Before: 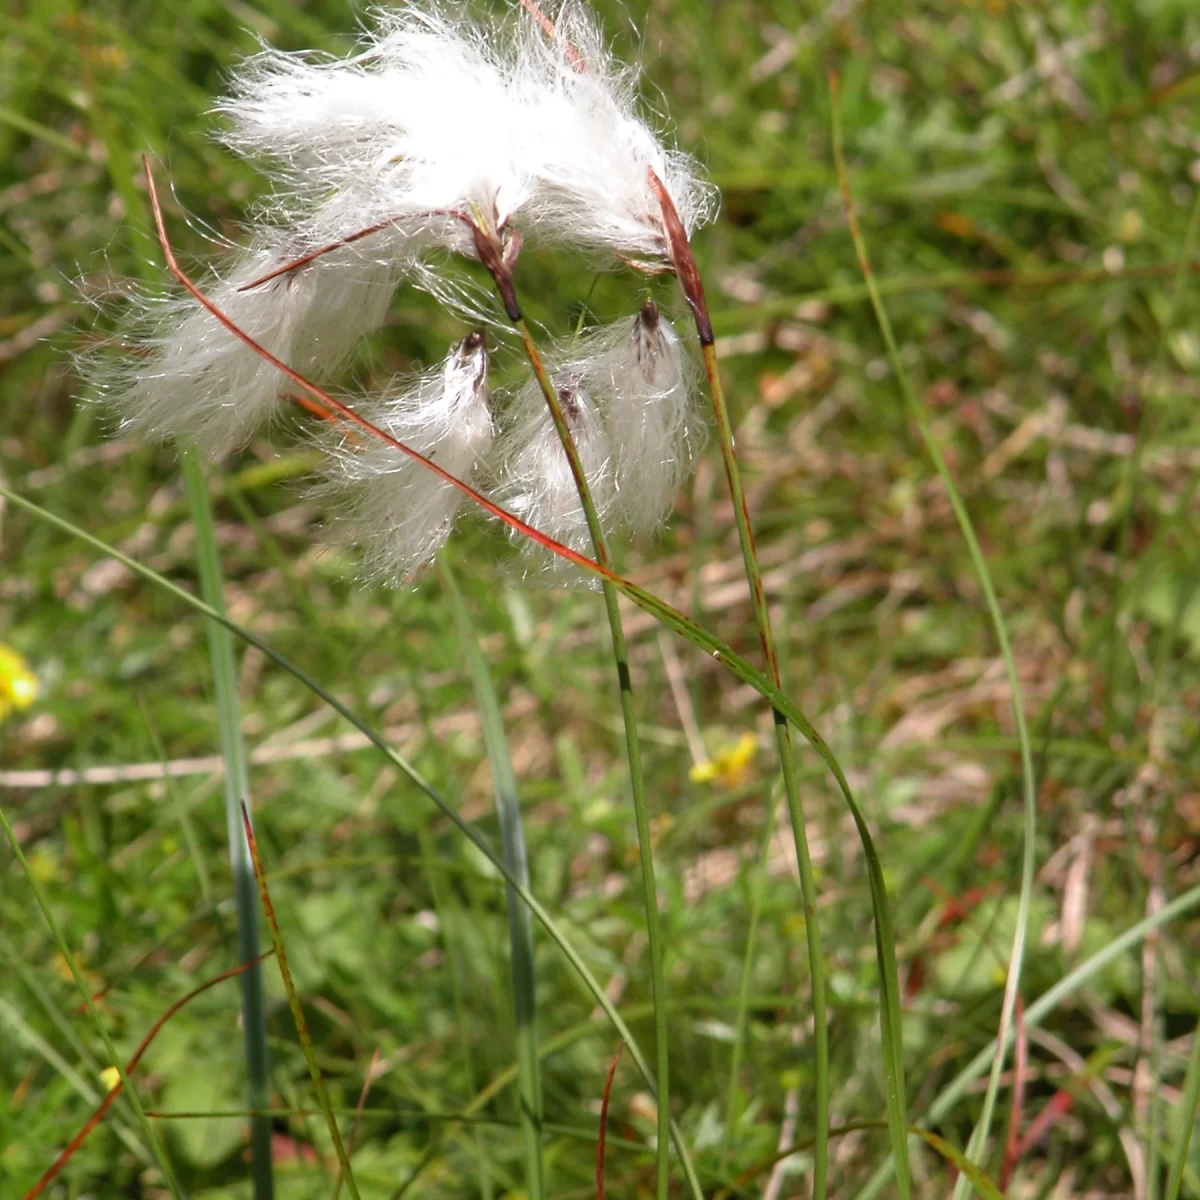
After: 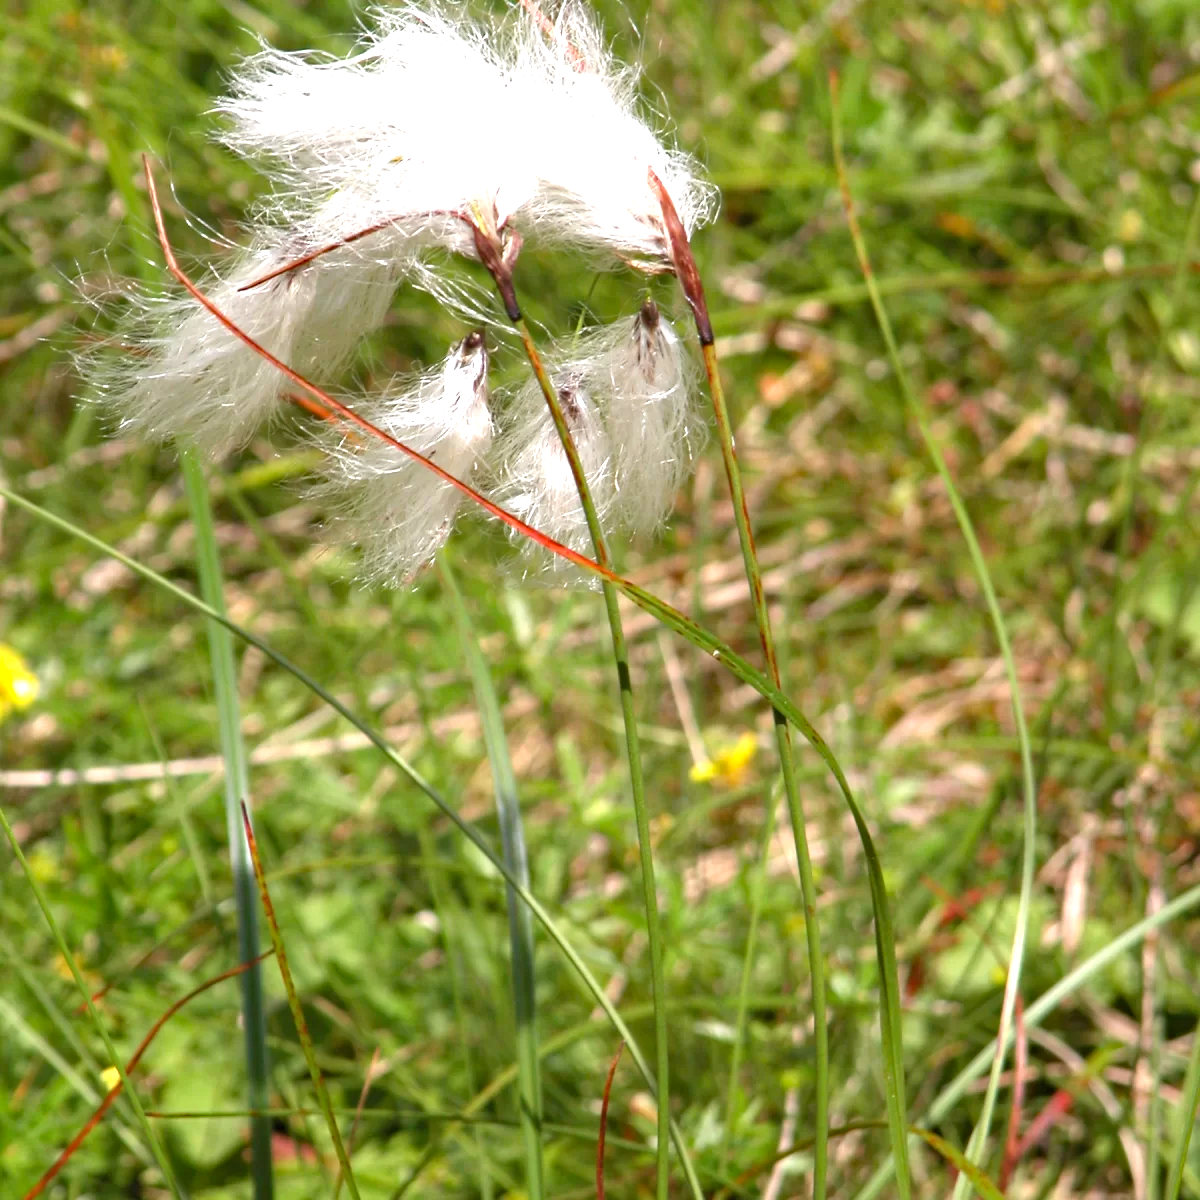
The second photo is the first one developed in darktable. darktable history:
haze removal: compatibility mode true, adaptive false
exposure: black level correction 0, exposure 0.702 EV, compensate highlight preservation false
